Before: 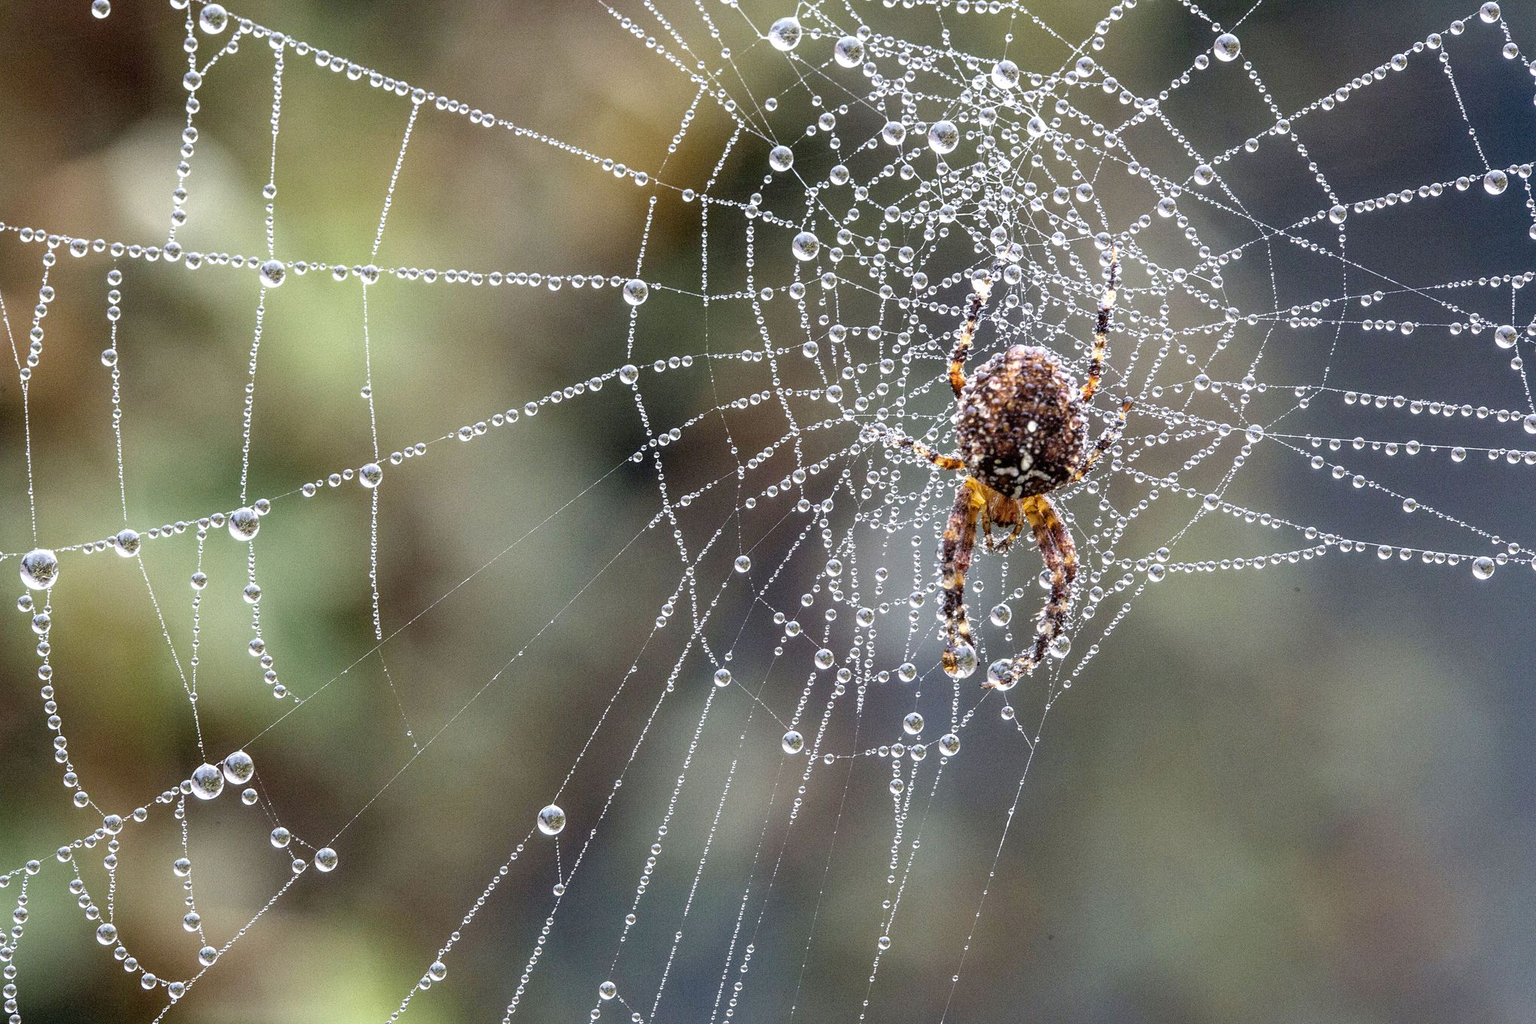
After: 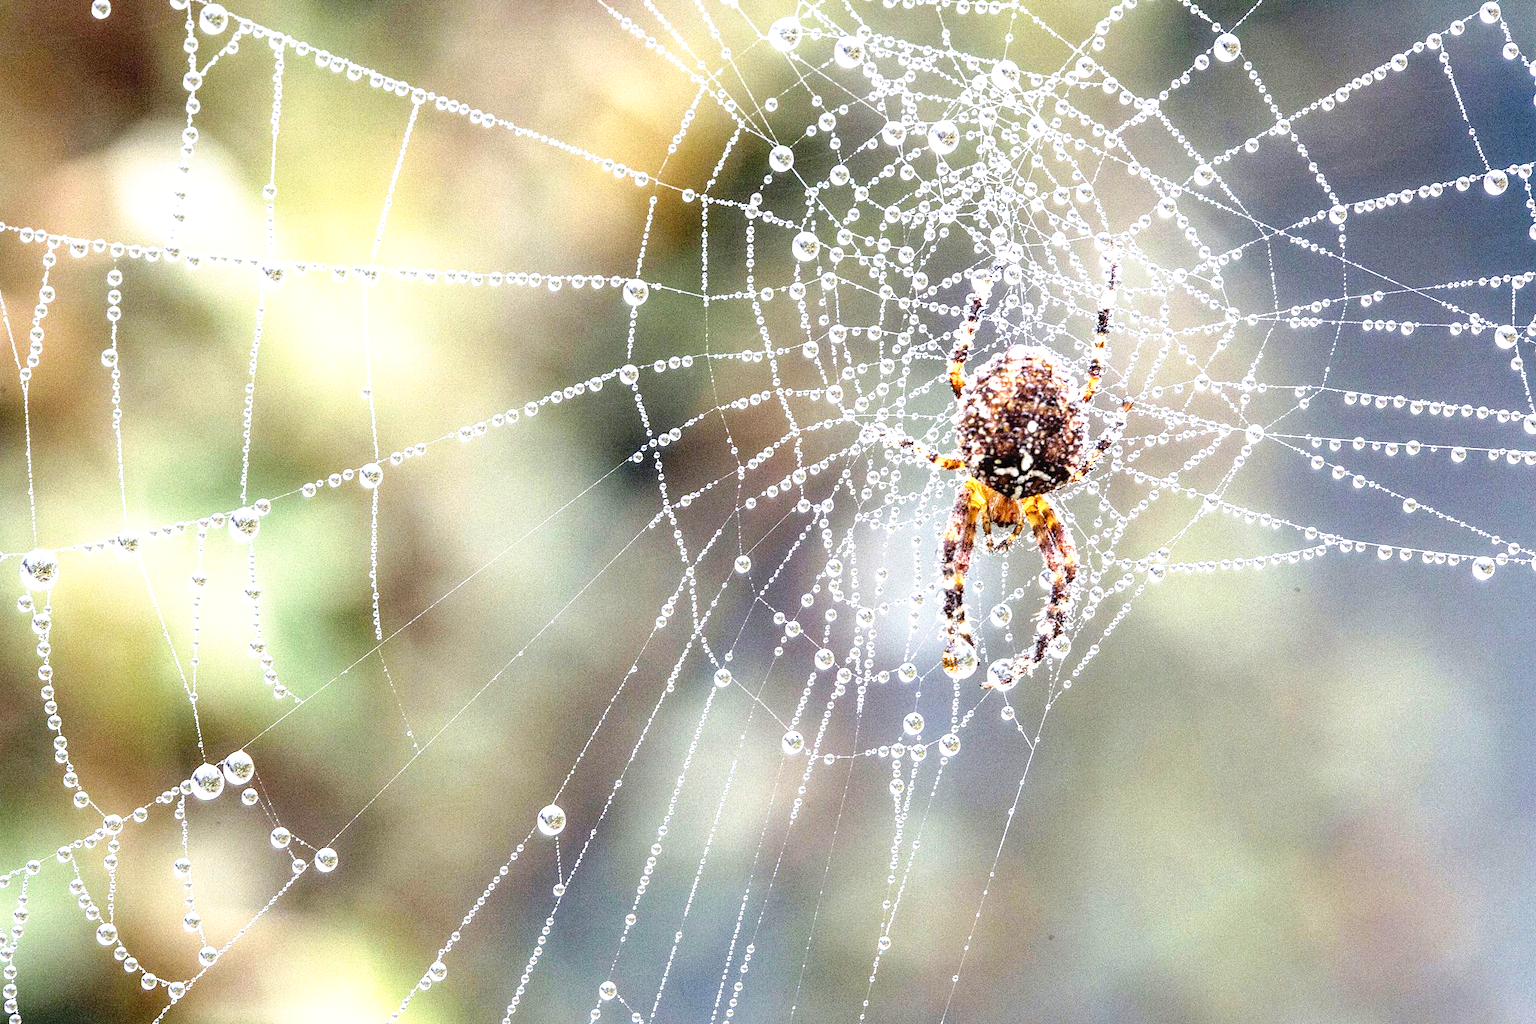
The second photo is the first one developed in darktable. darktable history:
exposure: exposure 1.2 EV, compensate highlight preservation false
white balance: red 1, blue 1
tone curve: curves: ch0 [(0, 0) (0.003, 0.025) (0.011, 0.025) (0.025, 0.029) (0.044, 0.035) (0.069, 0.053) (0.1, 0.083) (0.136, 0.118) (0.177, 0.163) (0.224, 0.22) (0.277, 0.295) (0.335, 0.371) (0.399, 0.444) (0.468, 0.524) (0.543, 0.618) (0.623, 0.702) (0.709, 0.79) (0.801, 0.89) (0.898, 0.973) (1, 1)], preserve colors none
